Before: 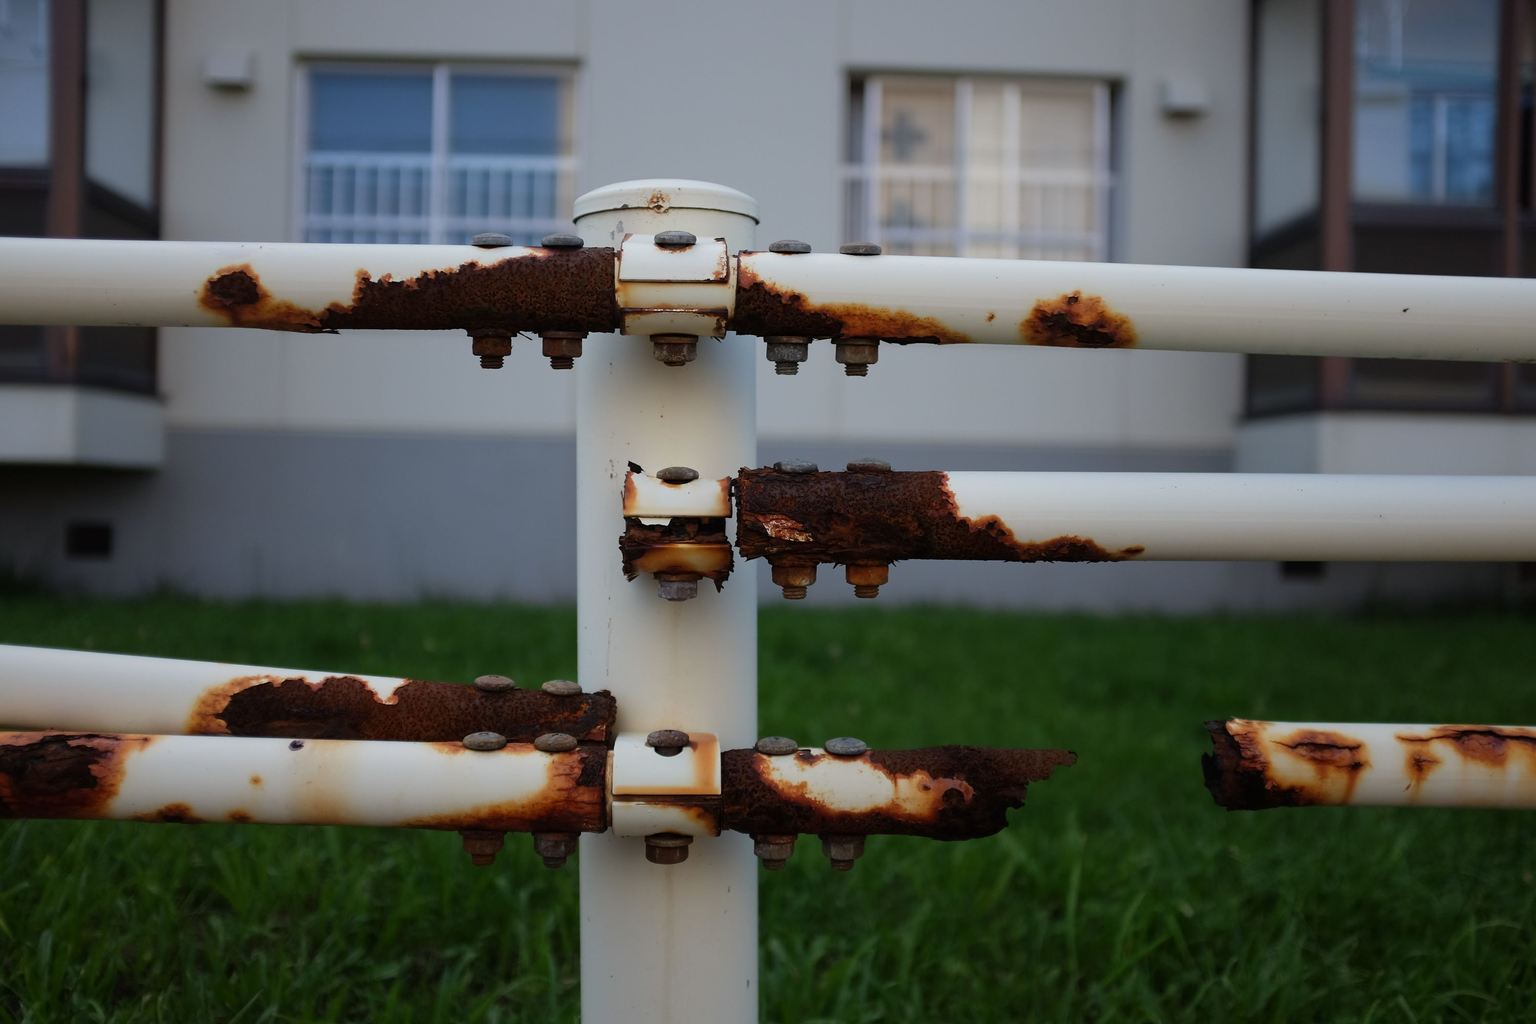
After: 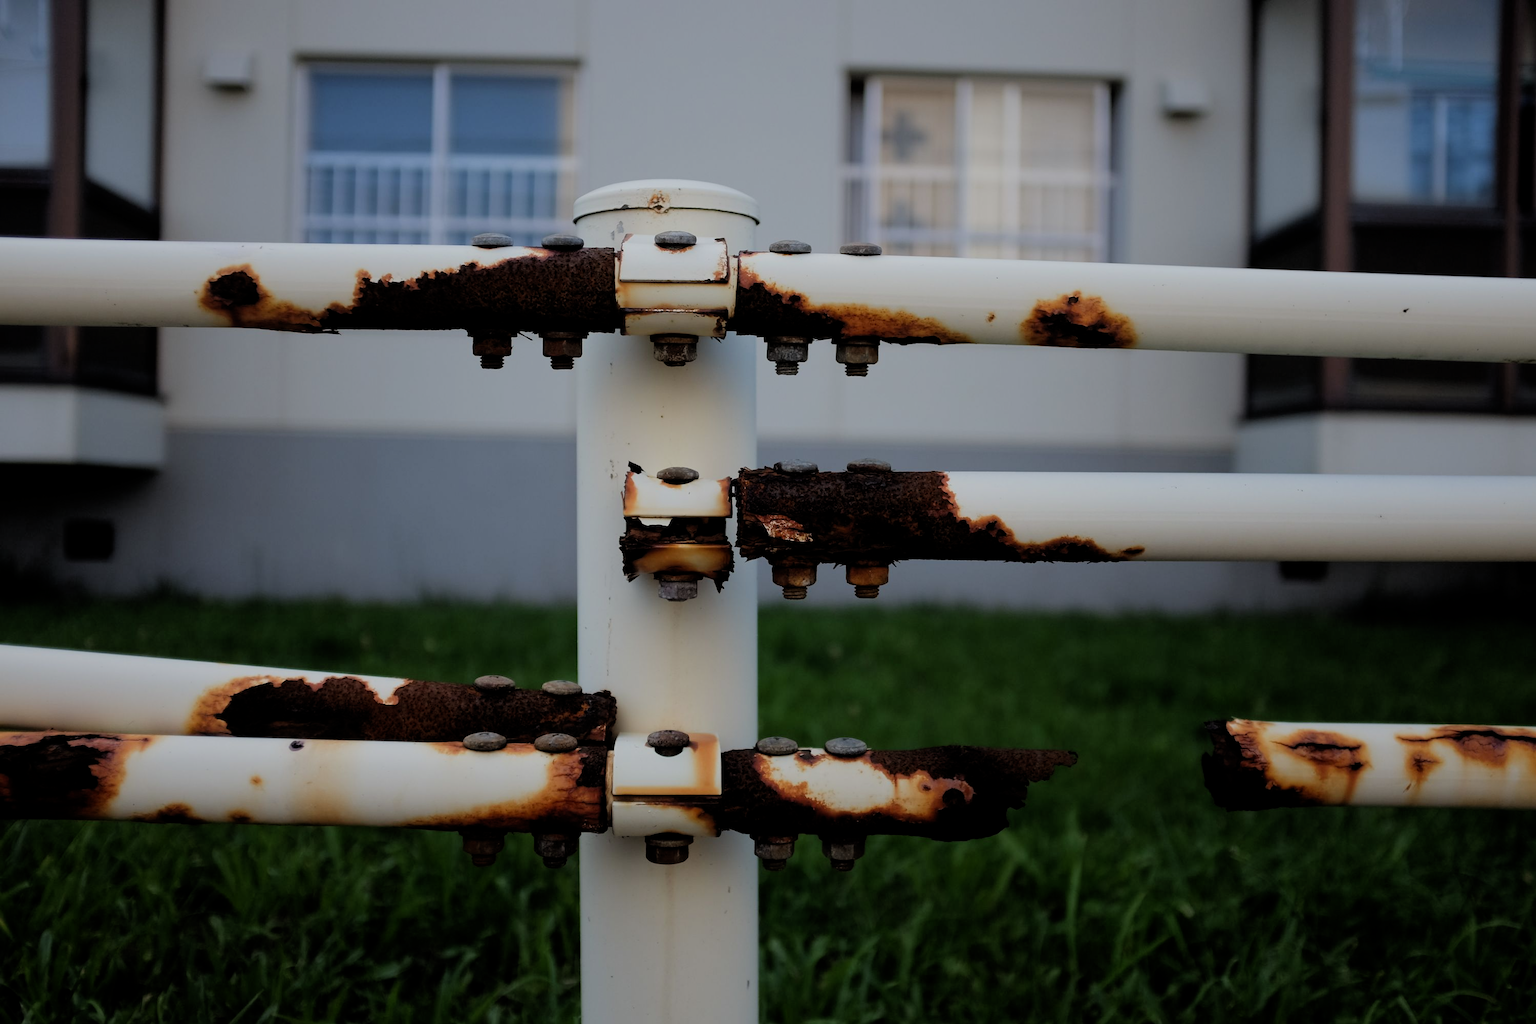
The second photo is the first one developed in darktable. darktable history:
filmic rgb: black relative exposure -7.59 EV, white relative exposure 4.61 EV, target black luminance 0%, hardness 3.54, latitude 50.49%, contrast 1.028, highlights saturation mix 9.68%, shadows ↔ highlights balance -0.177%
exposure: compensate highlight preservation false
